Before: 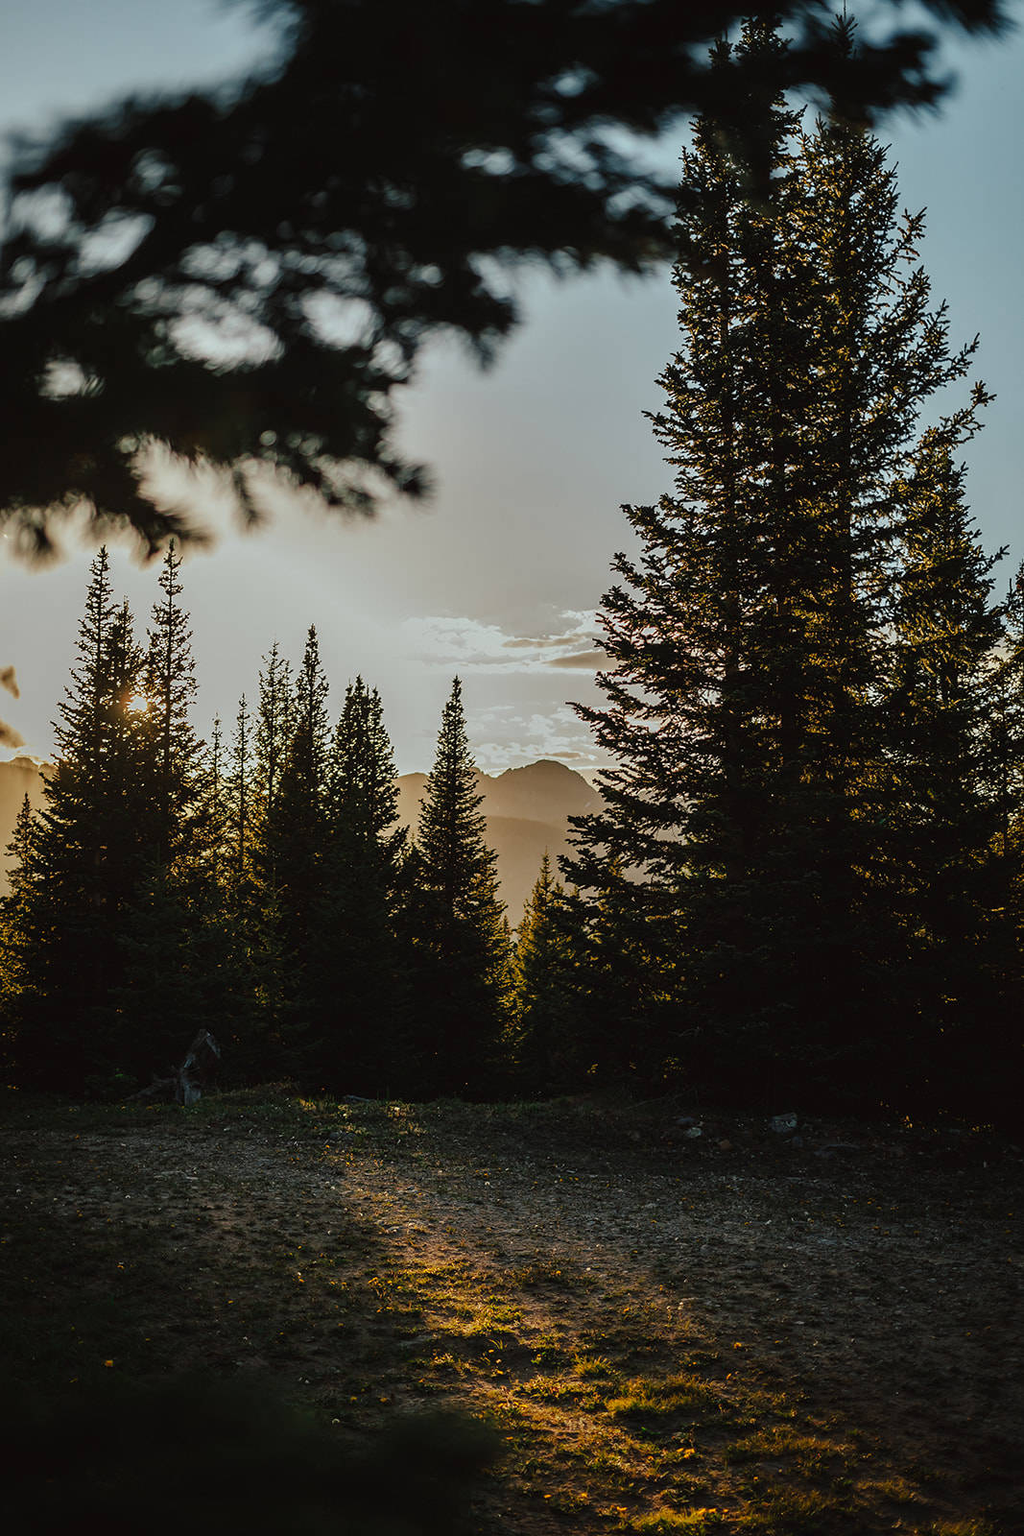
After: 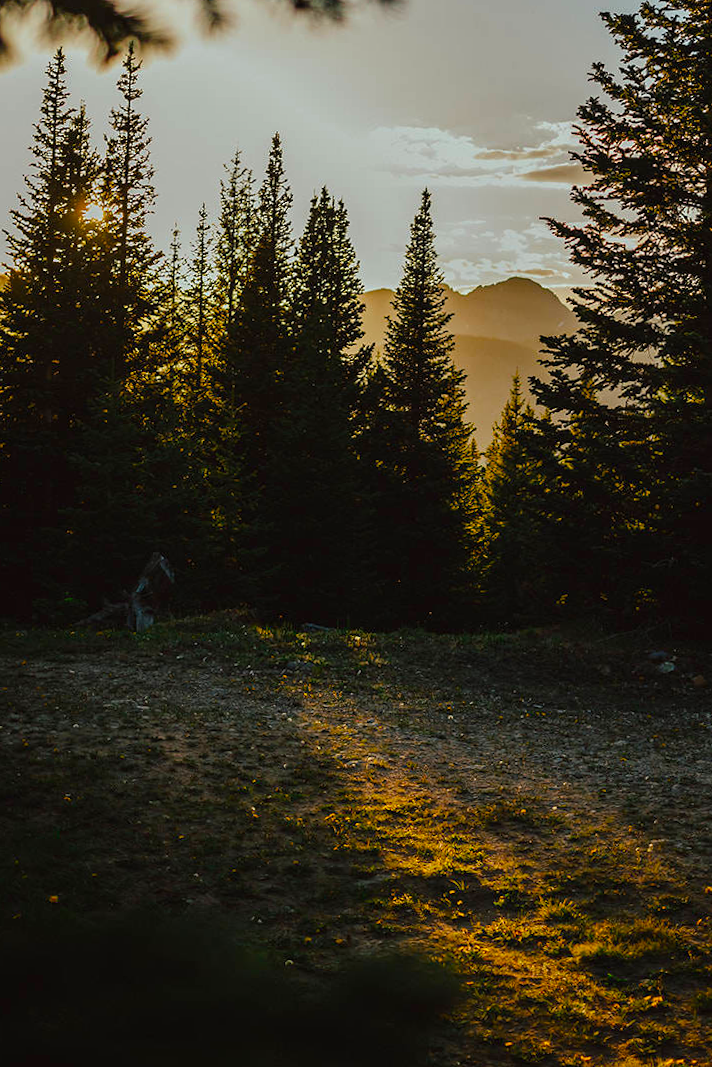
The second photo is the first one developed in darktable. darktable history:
color balance rgb: linear chroma grading › global chroma 15%, perceptual saturation grading › global saturation 30%
crop and rotate: angle -0.82°, left 3.85%, top 31.828%, right 27.992%
white balance: emerald 1
